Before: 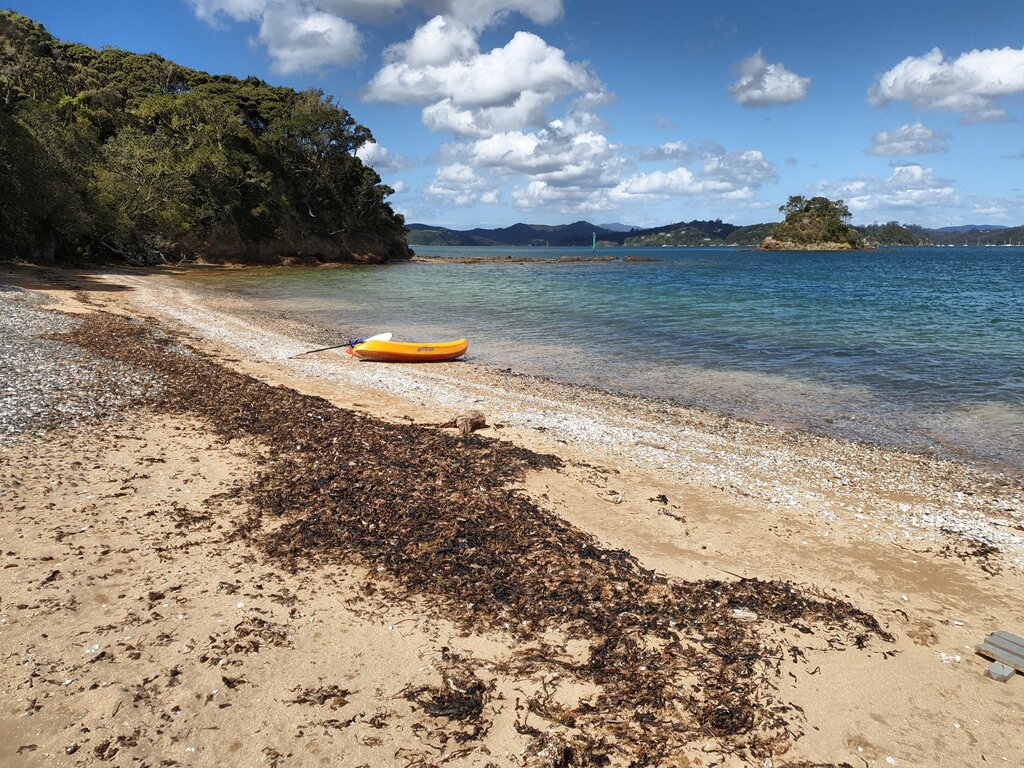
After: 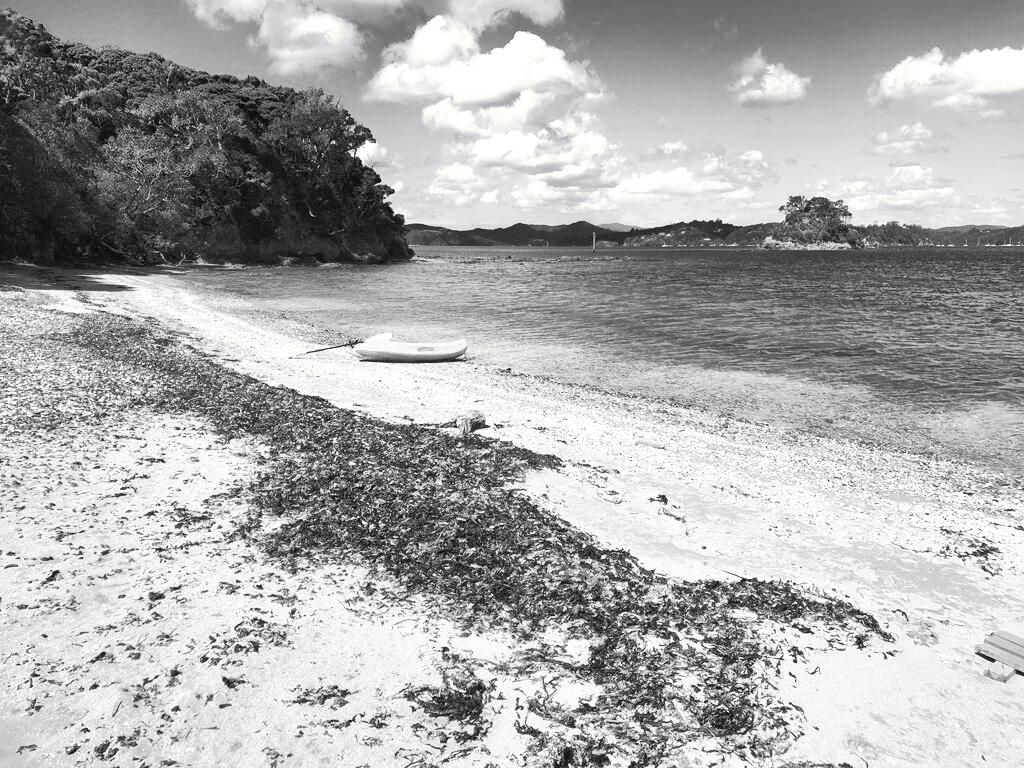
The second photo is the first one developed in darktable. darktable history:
tone curve: curves: ch0 [(0, 0) (0.003, 0.01) (0.011, 0.017) (0.025, 0.035) (0.044, 0.068) (0.069, 0.109) (0.1, 0.144) (0.136, 0.185) (0.177, 0.231) (0.224, 0.279) (0.277, 0.346) (0.335, 0.42) (0.399, 0.5) (0.468, 0.603) (0.543, 0.712) (0.623, 0.808) (0.709, 0.883) (0.801, 0.957) (0.898, 0.993) (1, 1)], preserve colors none
color look up table: target L [78.07, 90.24, 100, 81.33, 75.15, 74.78, 71.84, 98.62, 53.98, 63.98, 54.24, 64.74, 51.42, 26.5, 7.906, 200, 90.24, 82.41, 79.88, 77.34, 65.87, 79.52, 80.24, 45.63, 51.62, 42.92, 13.87, 98.62, 85.98, 87.41, 90.24, 76.61, 72.21, 55.02, 50.96, 78.8, 71.84, 47.51, 32.32, 52.01, 36.57, 6.024, 1.097, 1.645, 57.48, 68.87, 64.36, 29.94, 15.48], target a [-0.002, -0.293, -0.097, 0 ×4, -1.007, 0.001, 0, 0.001, 0, 0.001, 0, 0, 0, -0.293, -0.003, 0, -0.001, 0, -0.002, -0.001, 0, 0.001, 0.001, 0, -1.007, -0.102, -0.102, -0.293, -0.002, 0, 0.001, 0.001, -0.001, 0, 0.001, 0 ×9, 0.001, 0], target b [0.027, 3.684, 1.214, 0.004 ×4, 13.26, -0.003, 0.005, -0.002, 0.005, -0.005, -0.002, -0.001, 0, 3.684, 0.028, 0.004, 0.005, 0.005, 0.027, 0.005, -0.002, -0.005, -0.002, -0.001, 13.26, 1.257, 1.253, 3.684, 0.027, 0.004, -0.002, -0.002, 0.005, 0.004, -0.002, -0.002, -0.005, 0.002, -0.001, 0, 0, 0.005, 0.005, 0.005, -0.004, -0.001], num patches 49
